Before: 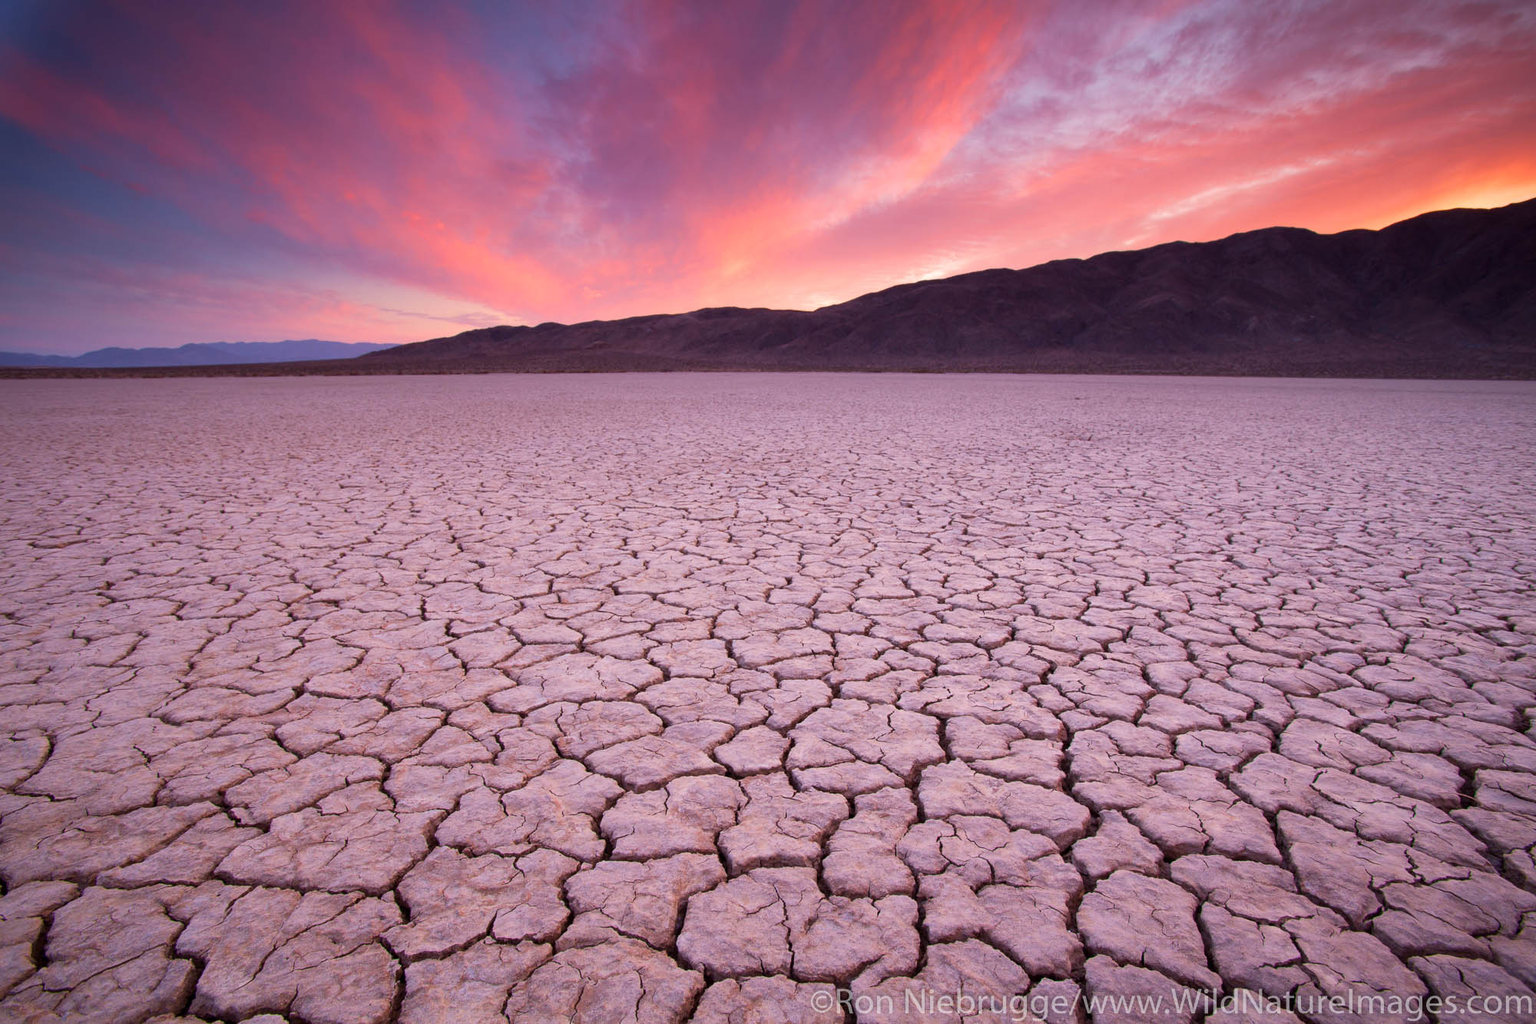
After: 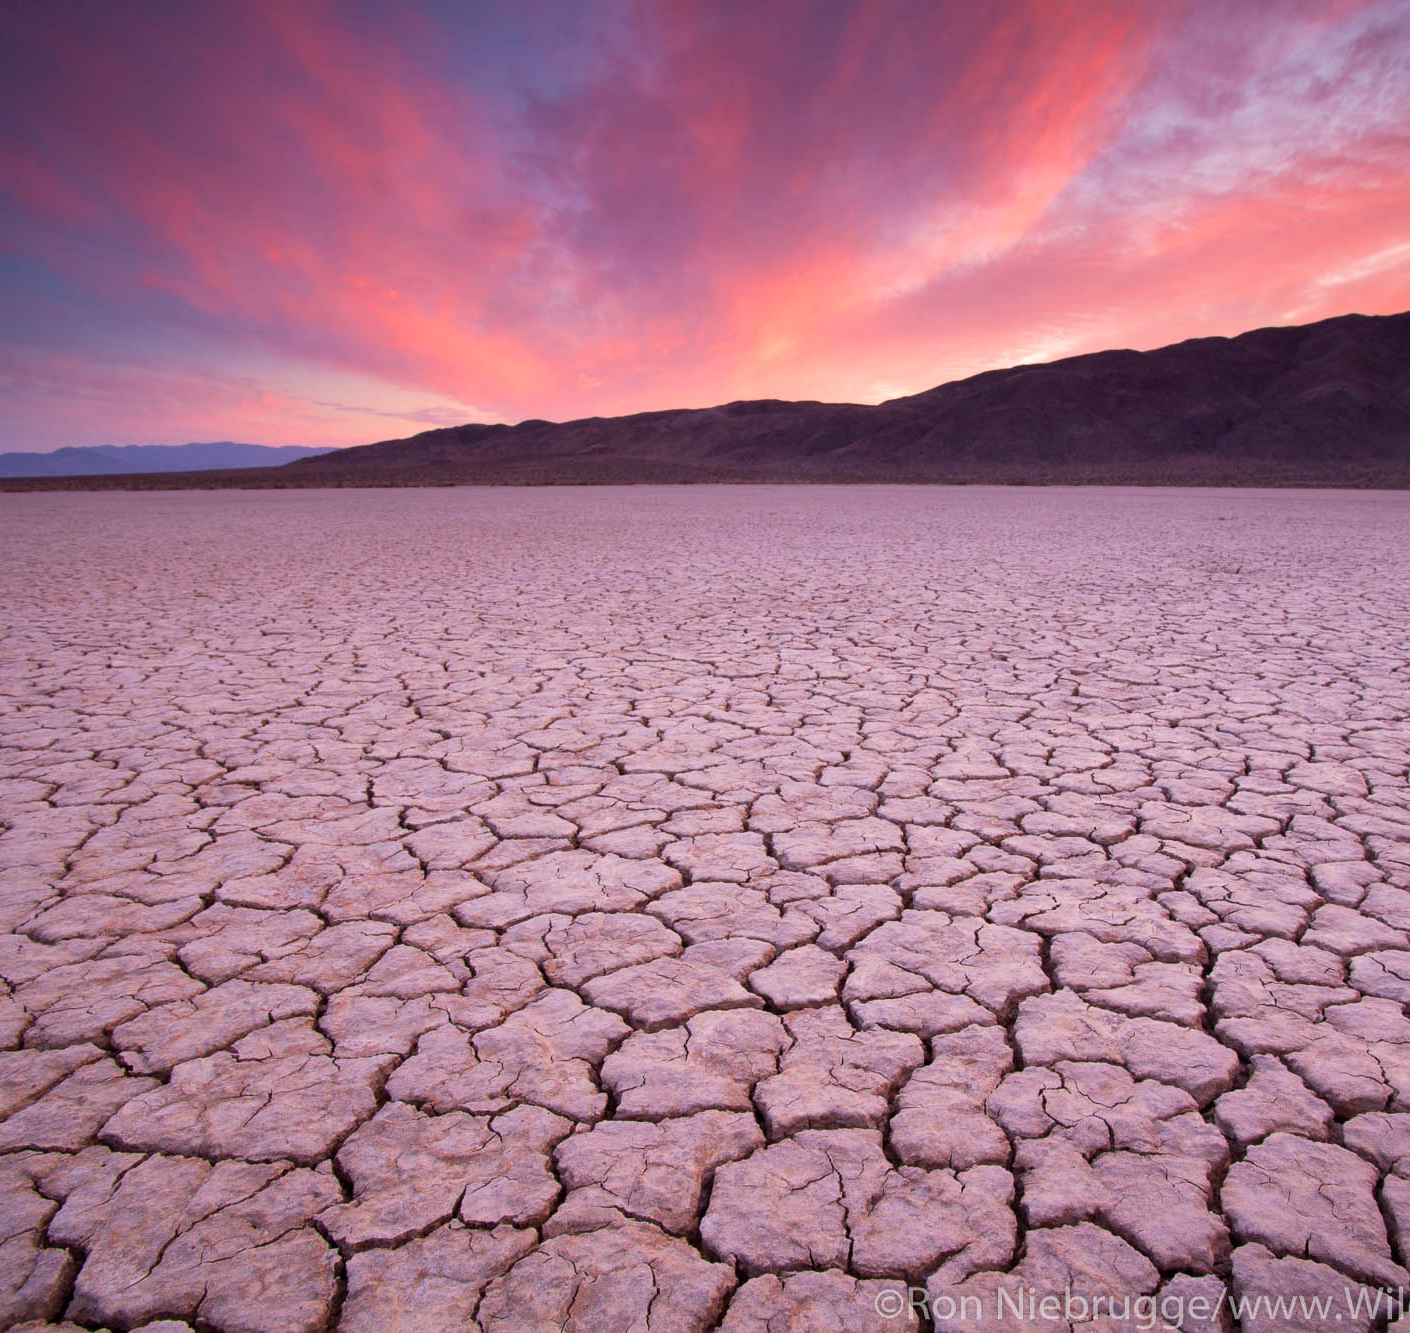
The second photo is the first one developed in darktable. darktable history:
exposure: exposure 0.03 EV, compensate highlight preservation false
crop and rotate: left 9.08%, right 20.38%
